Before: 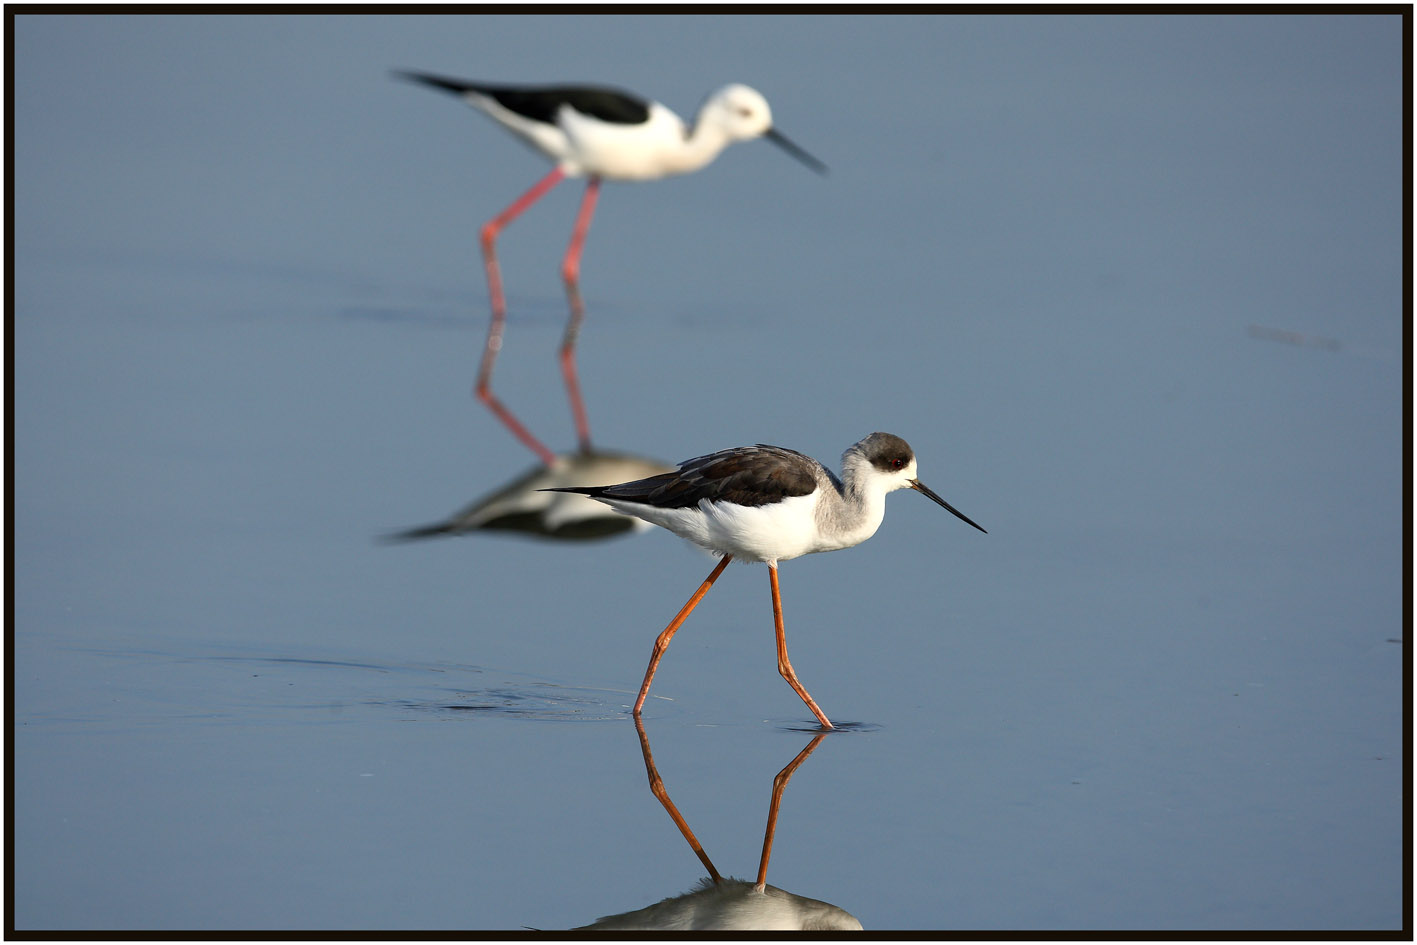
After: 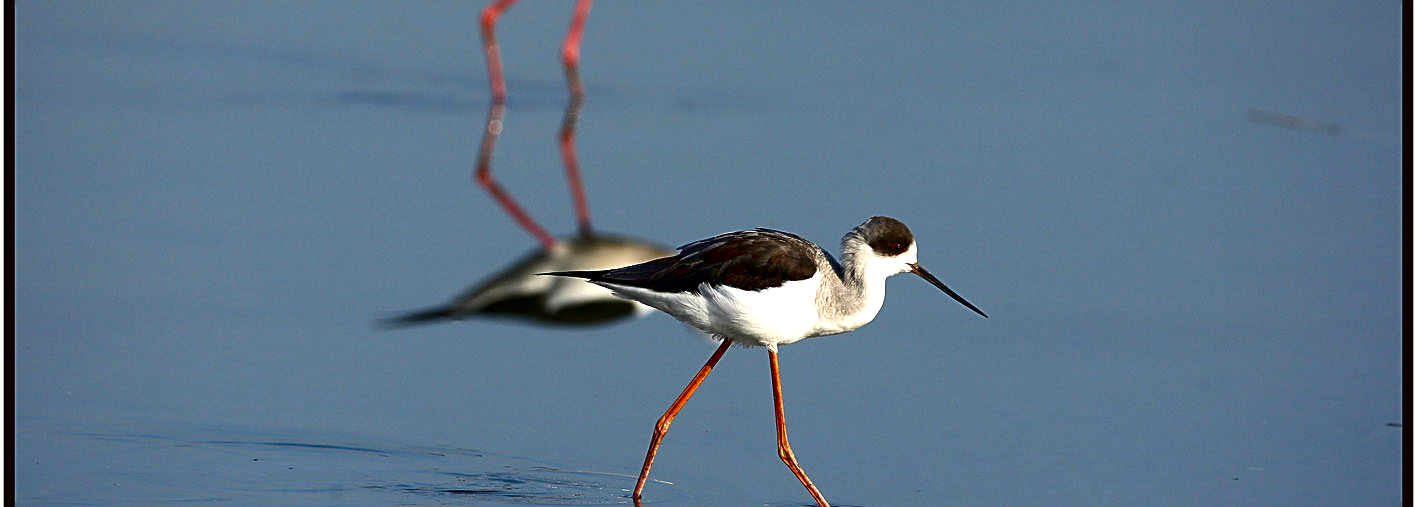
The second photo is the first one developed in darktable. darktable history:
exposure: black level correction 0.001, exposure 0.499 EV, compensate highlight preservation false
contrast brightness saturation: contrast 0.099, brightness -0.277, saturation 0.146
sharpen: on, module defaults
crop and rotate: top 22.915%, bottom 23.367%
